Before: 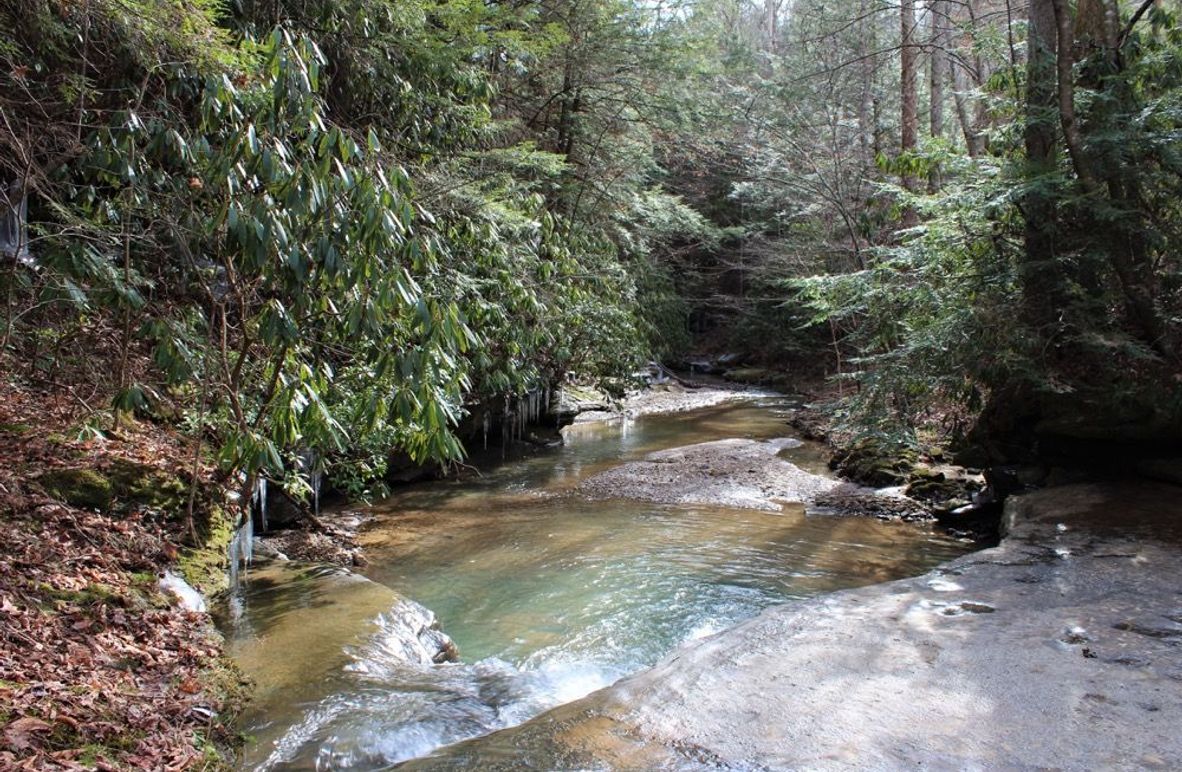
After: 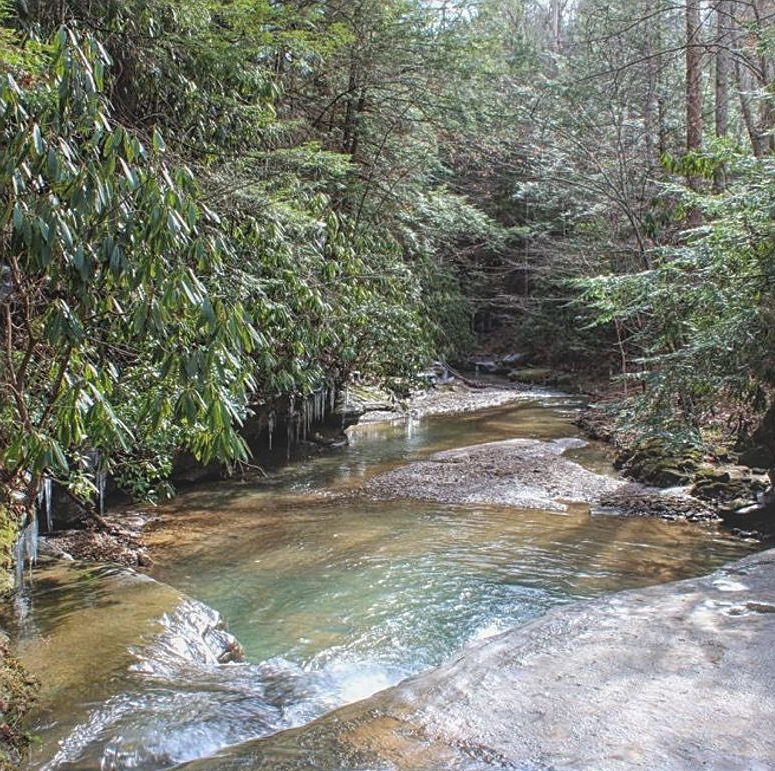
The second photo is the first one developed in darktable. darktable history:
local contrast: highlights 71%, shadows 16%, midtone range 0.198
crop and rotate: left 18.315%, right 16.114%
sharpen: on, module defaults
